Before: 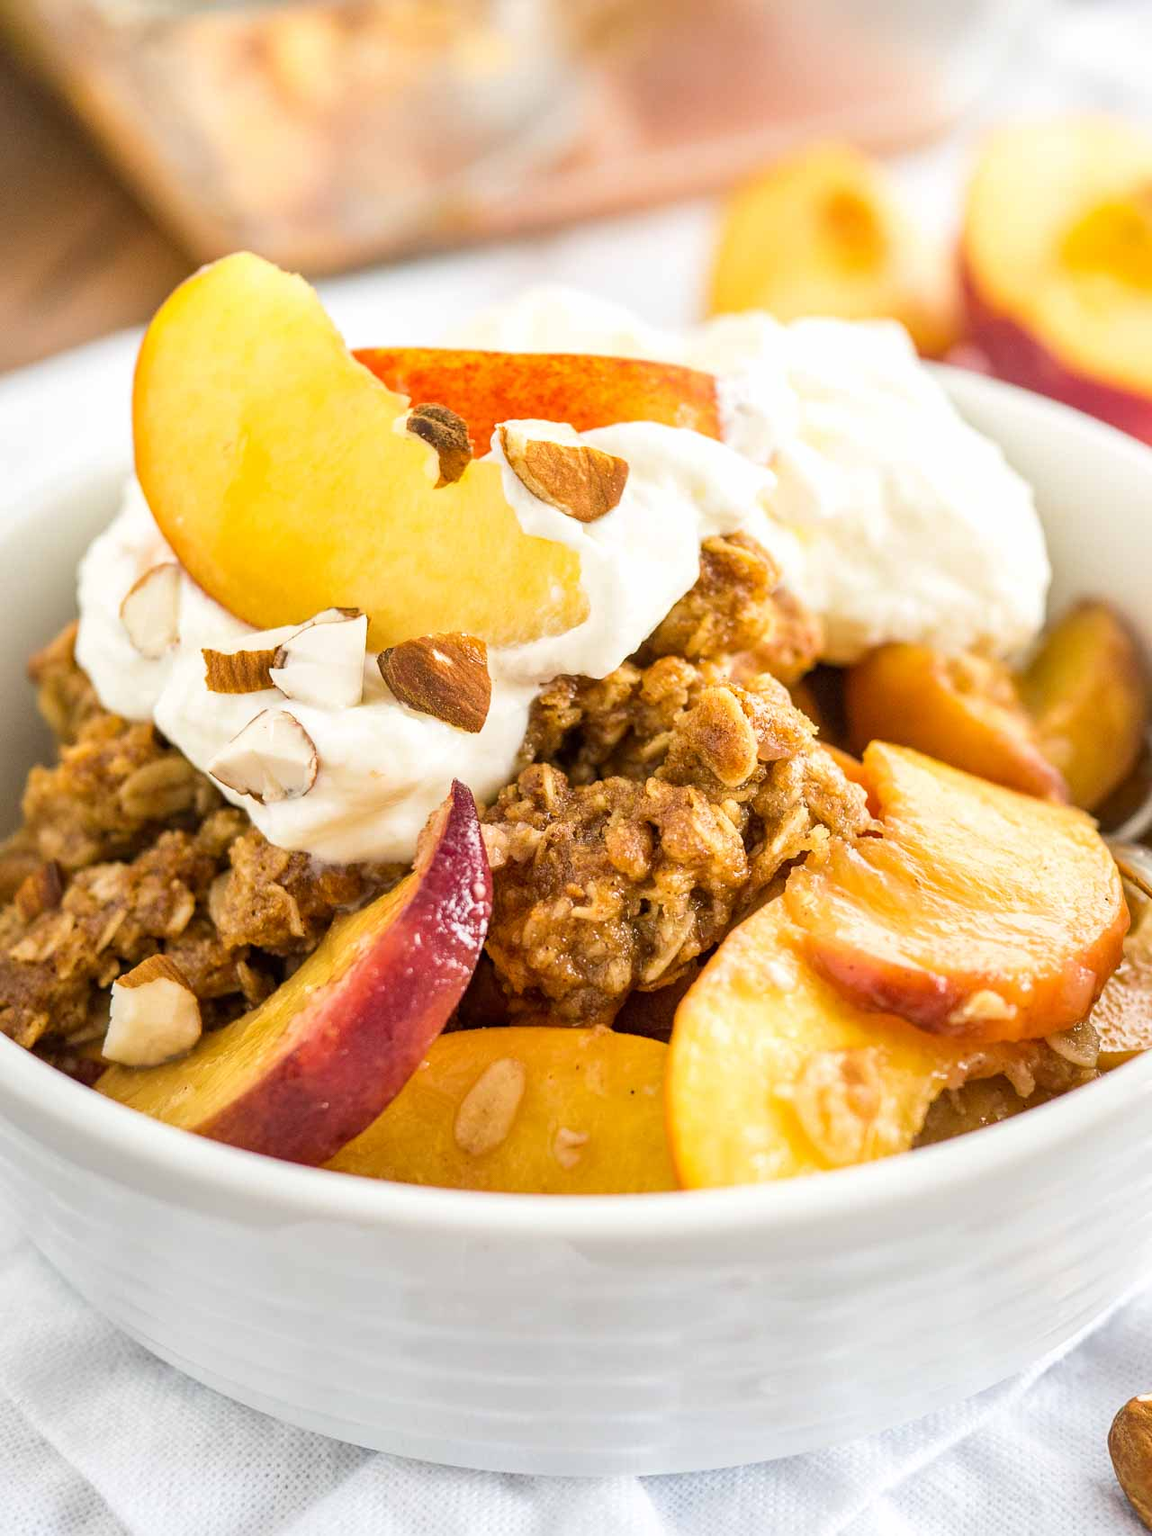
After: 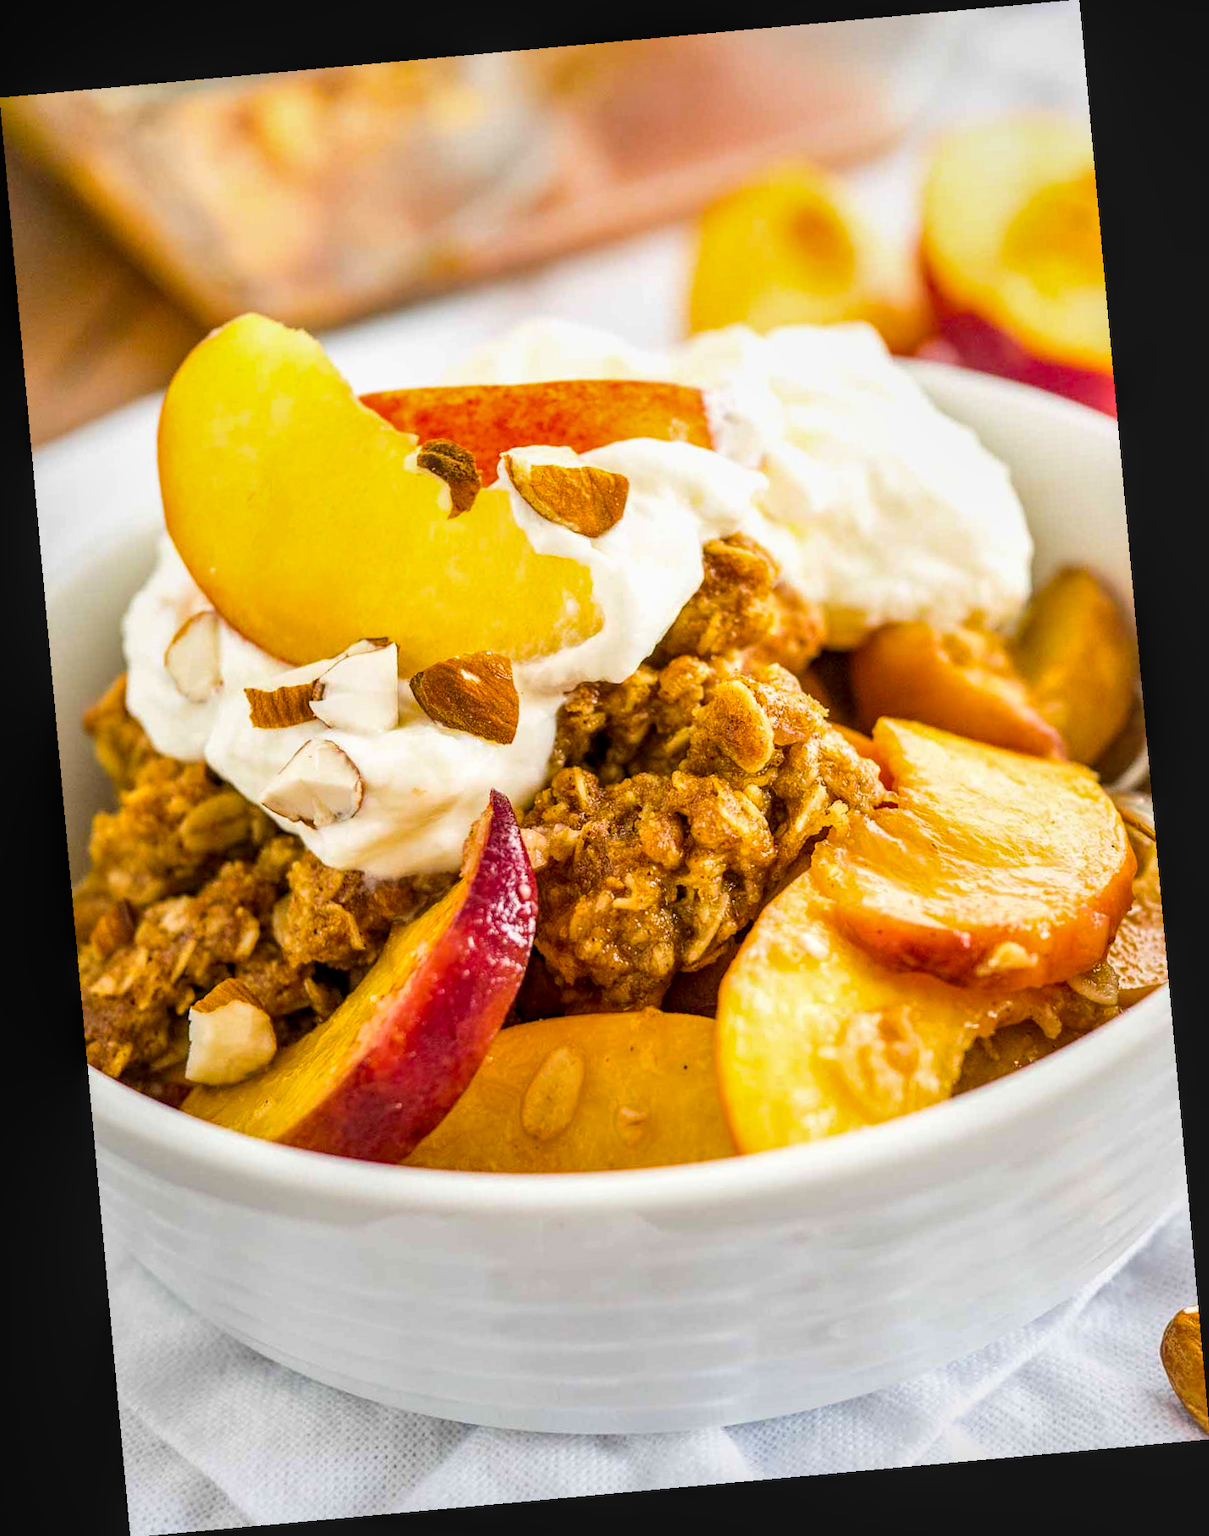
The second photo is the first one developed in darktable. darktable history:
color balance rgb: perceptual saturation grading › global saturation 20%, global vibrance 20%
rotate and perspective: rotation -5.2°, automatic cropping off
local contrast: on, module defaults
